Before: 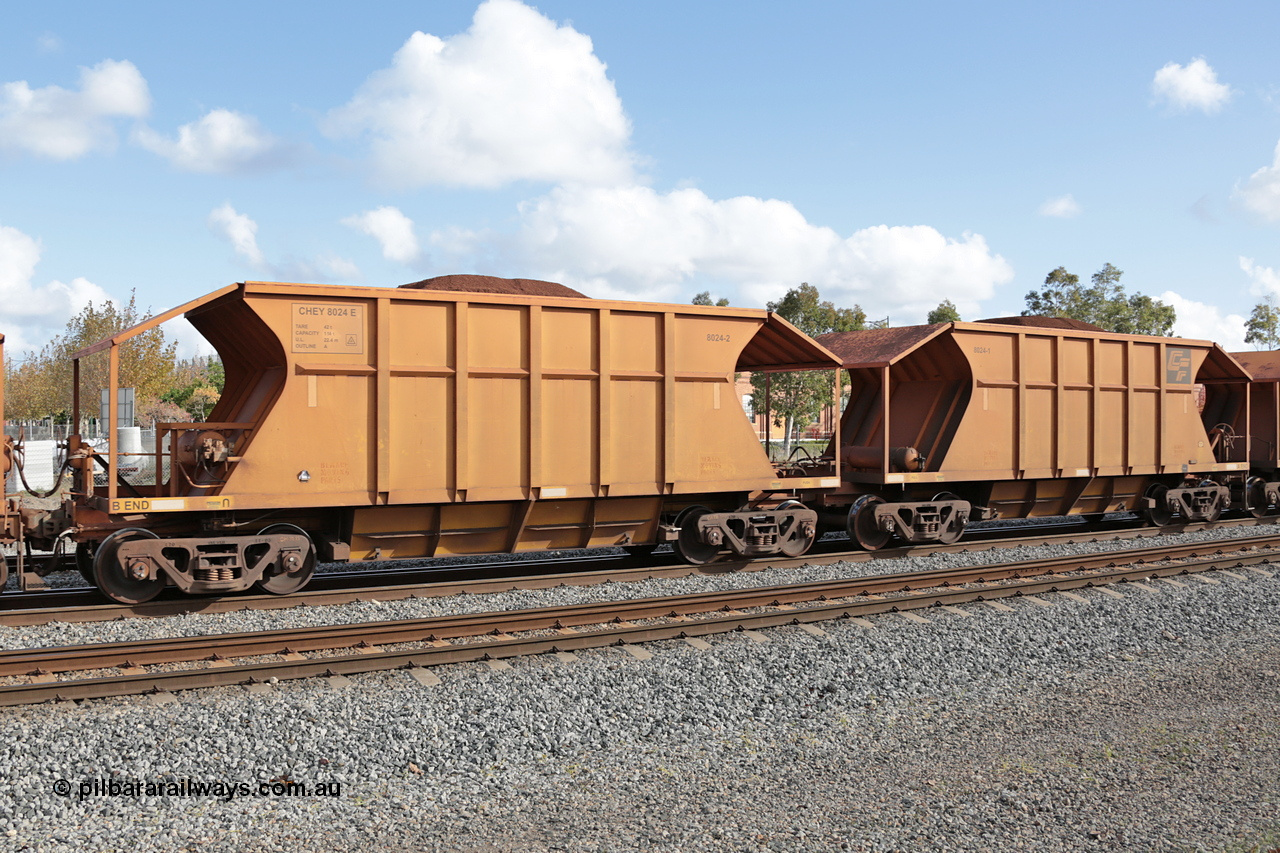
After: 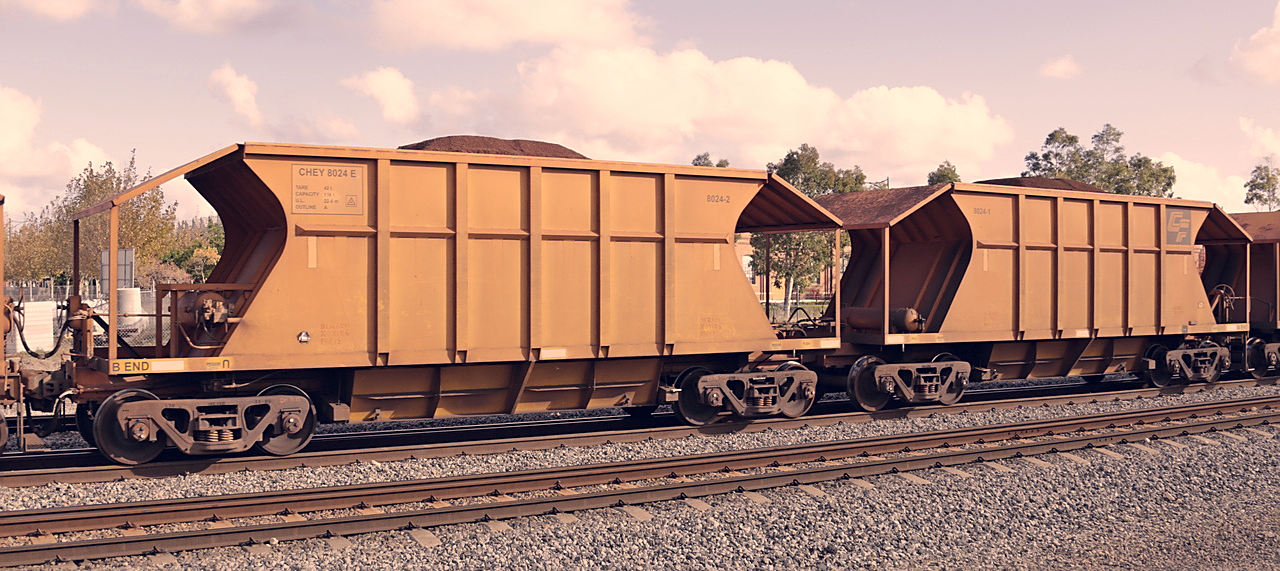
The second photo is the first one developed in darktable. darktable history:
crop: top 16.311%, bottom 16.696%
color correction: highlights a* 20, highlights b* 26.85, shadows a* 3.33, shadows b* -17.38, saturation 0.735
sharpen: radius 1.568, amount 0.372, threshold 1.463
